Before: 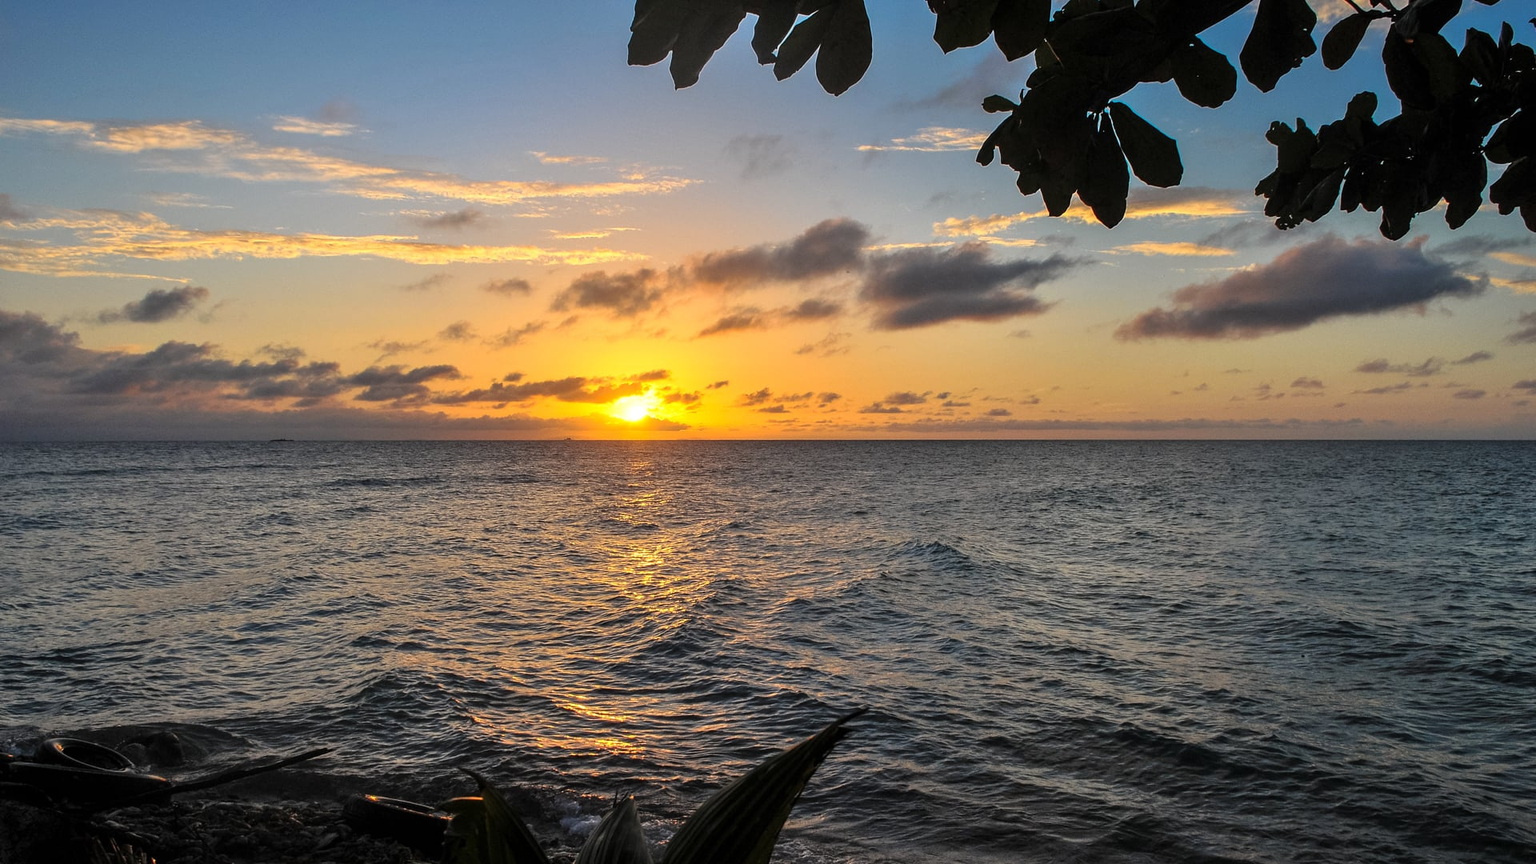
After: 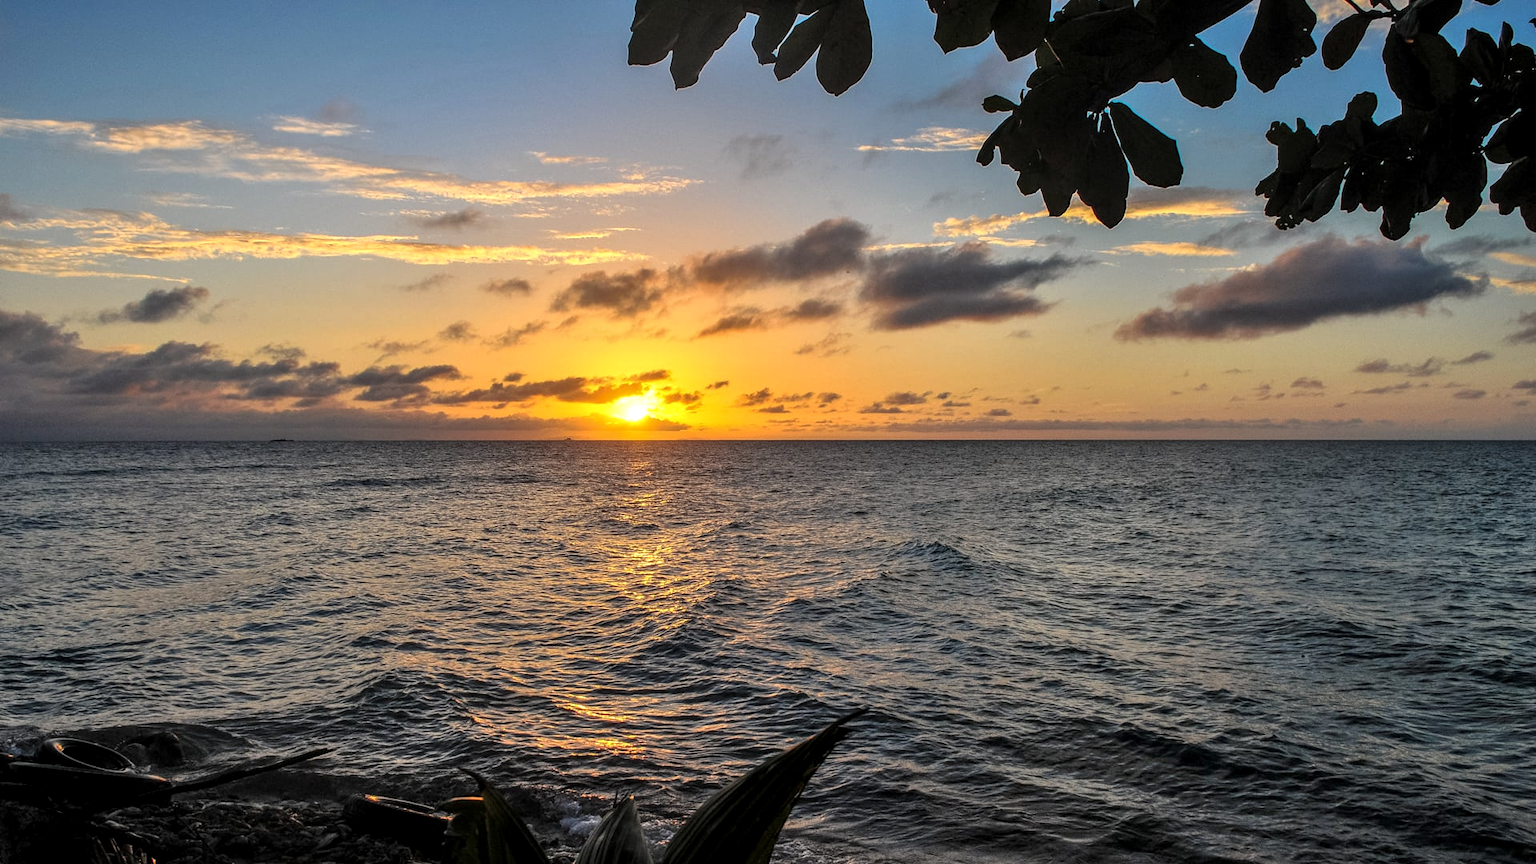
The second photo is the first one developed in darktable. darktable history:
local contrast: on, module defaults
shadows and highlights: shadows 31.97, highlights -31.5, soften with gaussian
